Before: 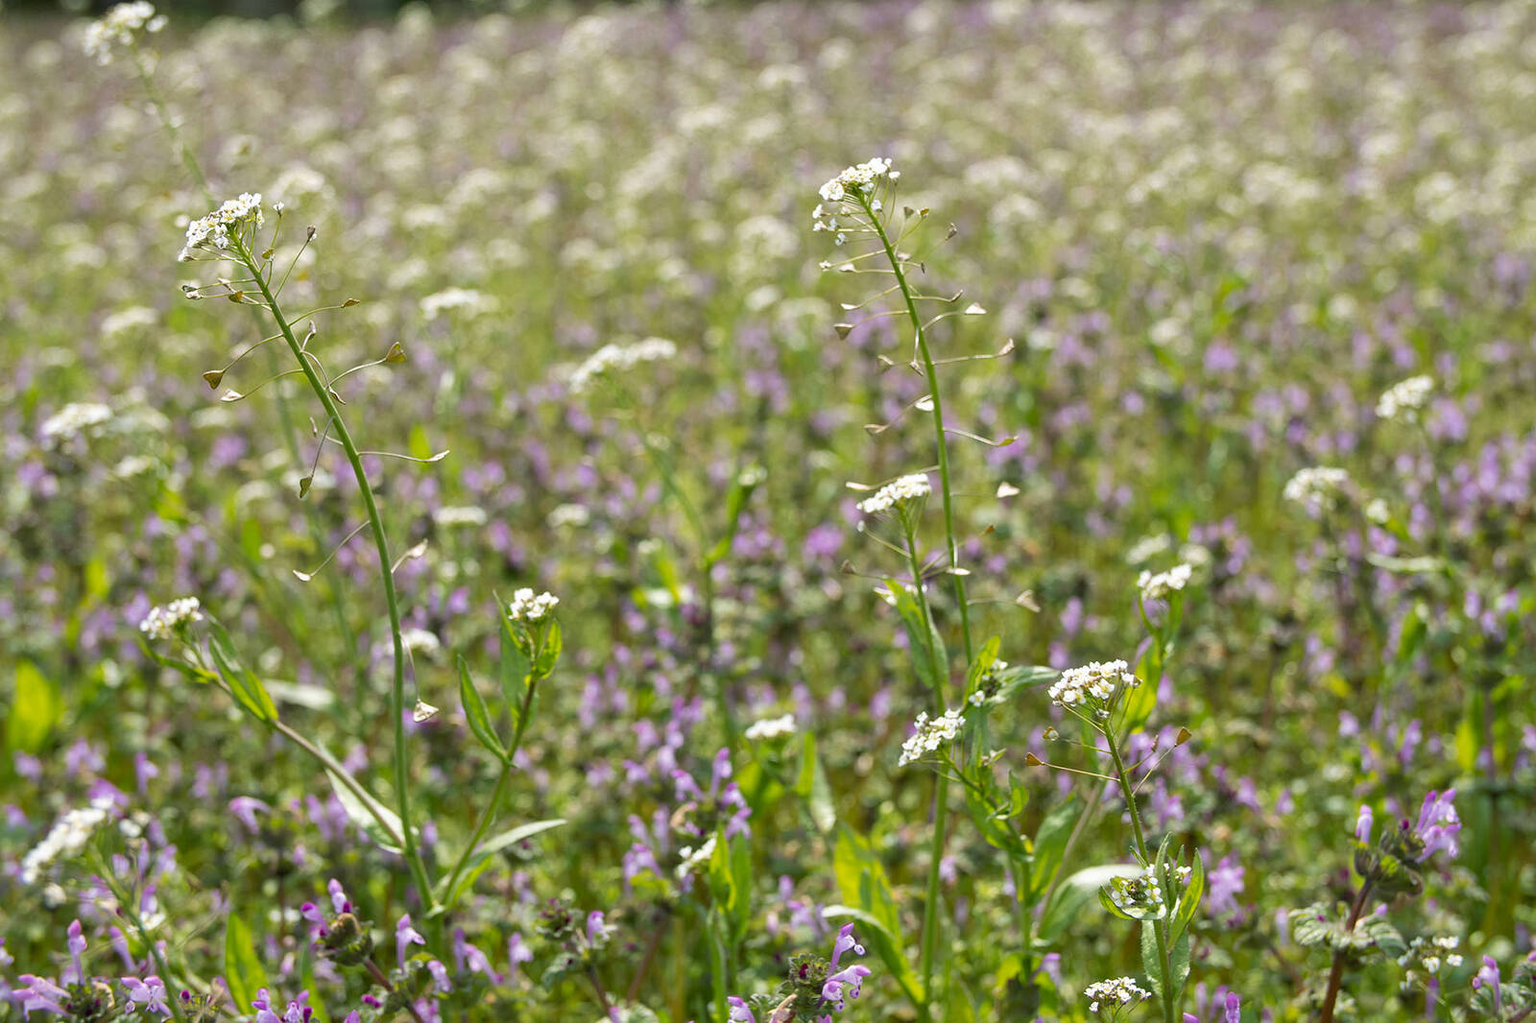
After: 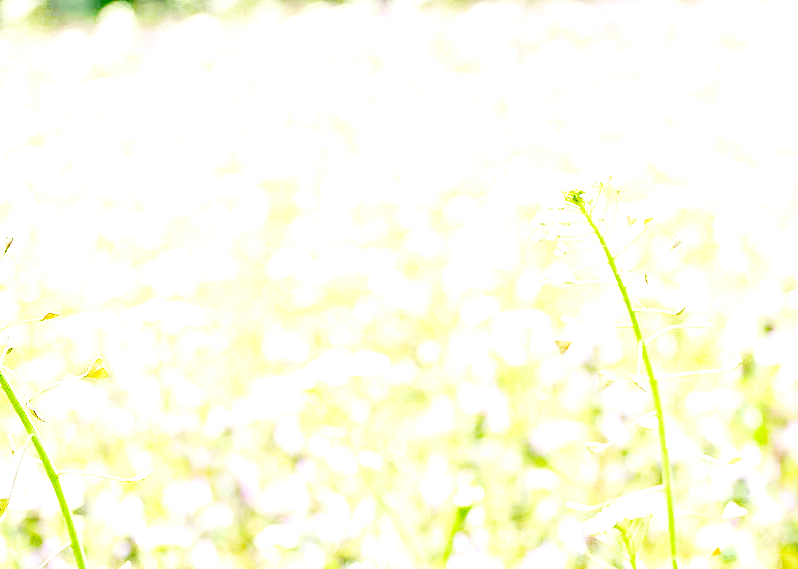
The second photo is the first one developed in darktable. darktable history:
crop: left 19.696%, right 30.414%, bottom 46.552%
color correction: highlights b* -0.036, saturation 1.09
shadows and highlights: shadows -12.61, white point adjustment 3.84, highlights 27.71
exposure: black level correction 0, exposure 1.298 EV, compensate exposure bias true, compensate highlight preservation false
color balance rgb: shadows lift › chroma 2.025%, shadows lift › hue 219.45°, perceptual saturation grading › global saturation 14.239%, perceptual saturation grading › highlights -30.587%, perceptual saturation grading › shadows 50.649%
base curve: curves: ch0 [(0, 0.003) (0.001, 0.002) (0.006, 0.004) (0.02, 0.022) (0.048, 0.086) (0.094, 0.234) (0.162, 0.431) (0.258, 0.629) (0.385, 0.8) (0.548, 0.918) (0.751, 0.988) (1, 1)], preserve colors none
